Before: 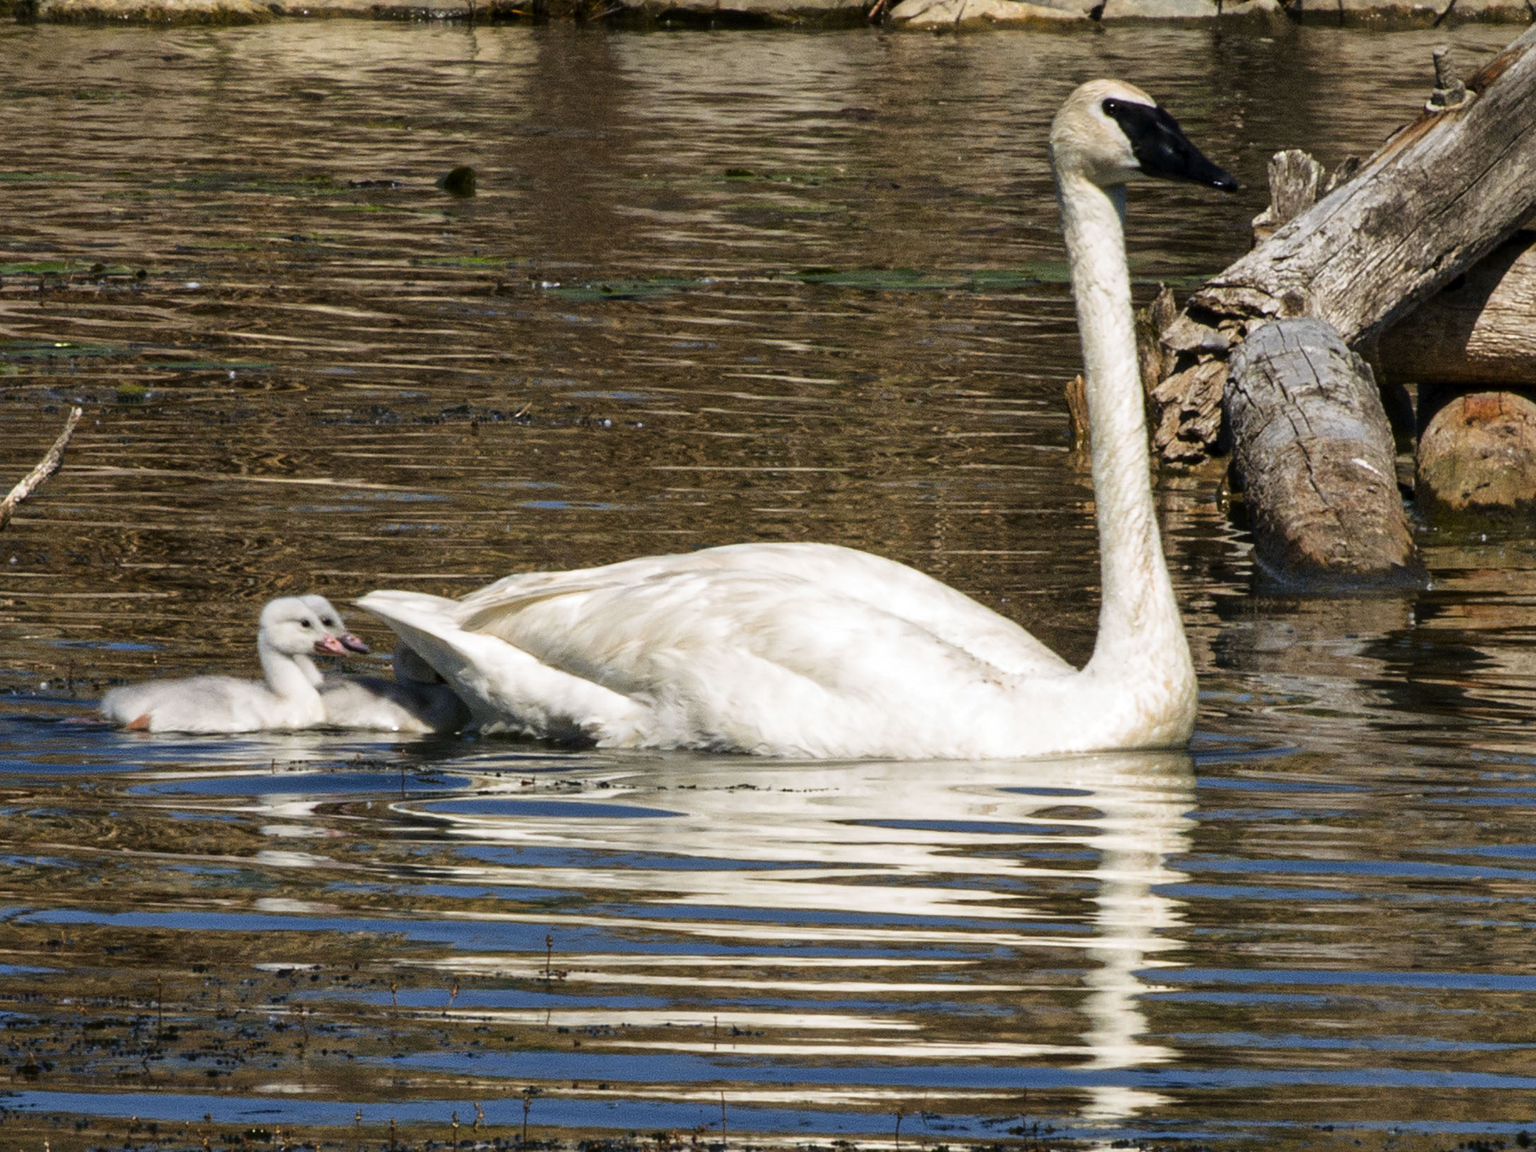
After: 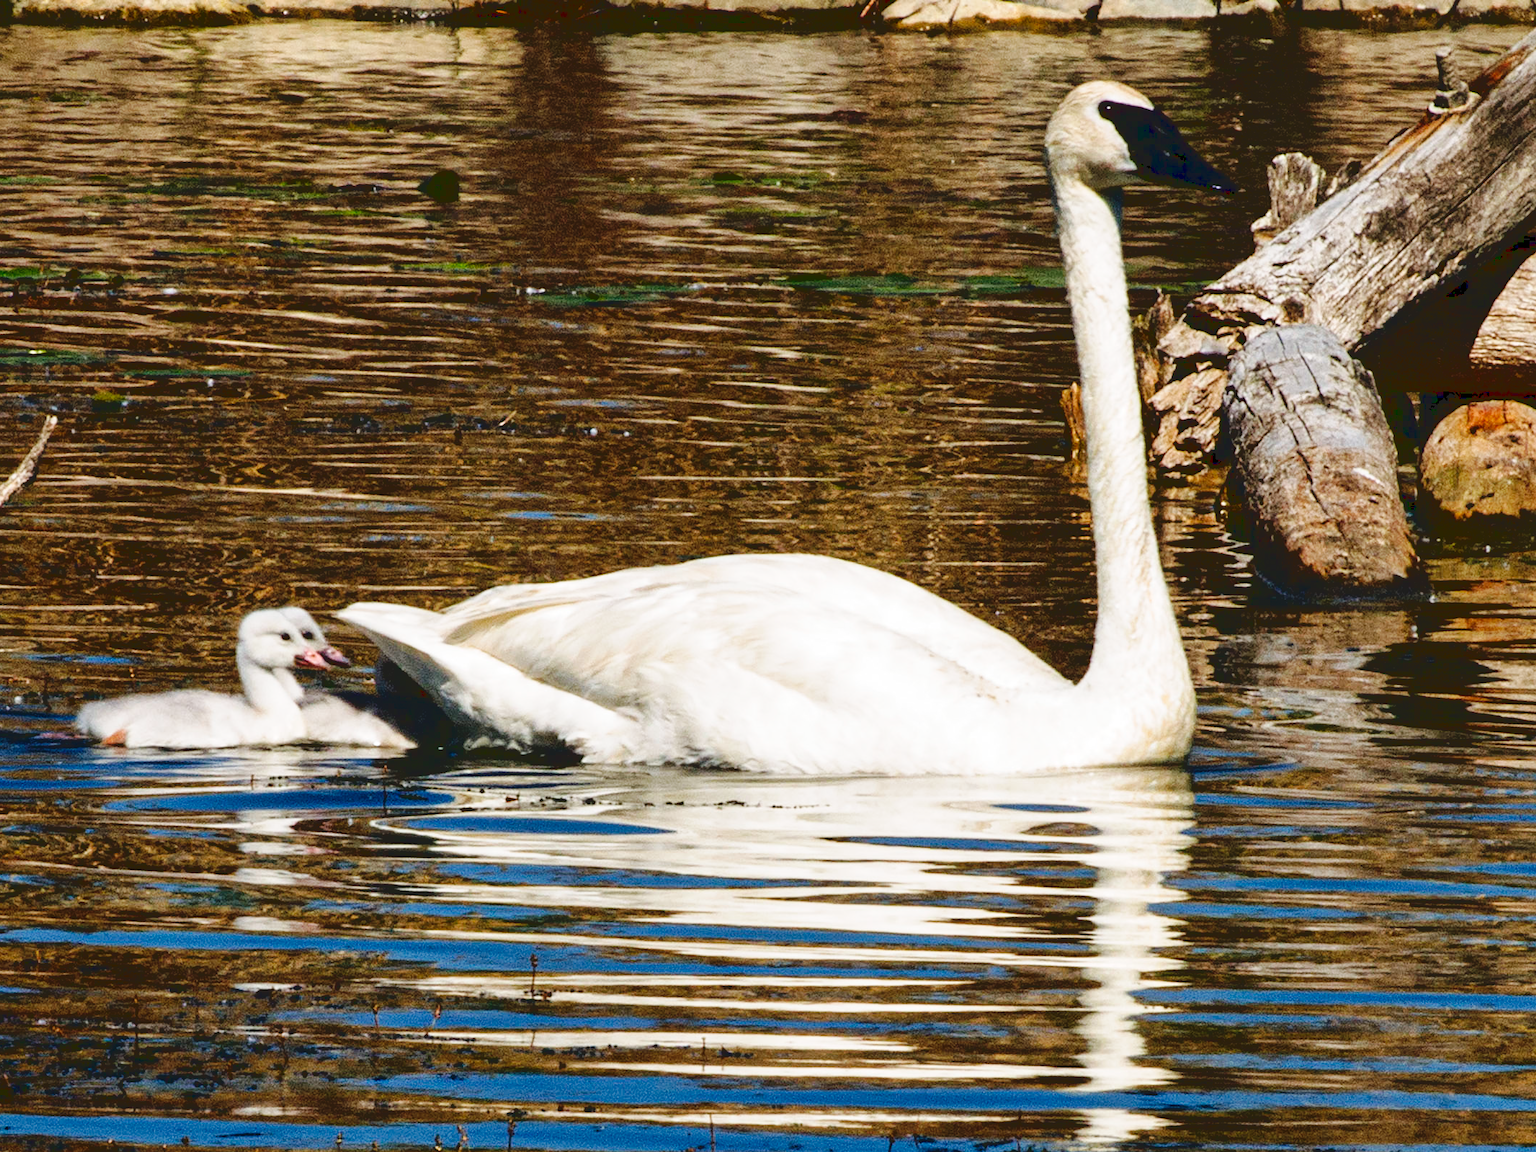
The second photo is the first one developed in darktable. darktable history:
crop: left 1.743%, right 0.268%, bottom 2.011%
tone equalizer: on, module defaults
tone curve: curves: ch0 [(0.122, 0.111) (1, 1)]
base curve: curves: ch0 [(0, 0) (0.036, 0.025) (0.121, 0.166) (0.206, 0.329) (0.605, 0.79) (1, 1)], preserve colors none
